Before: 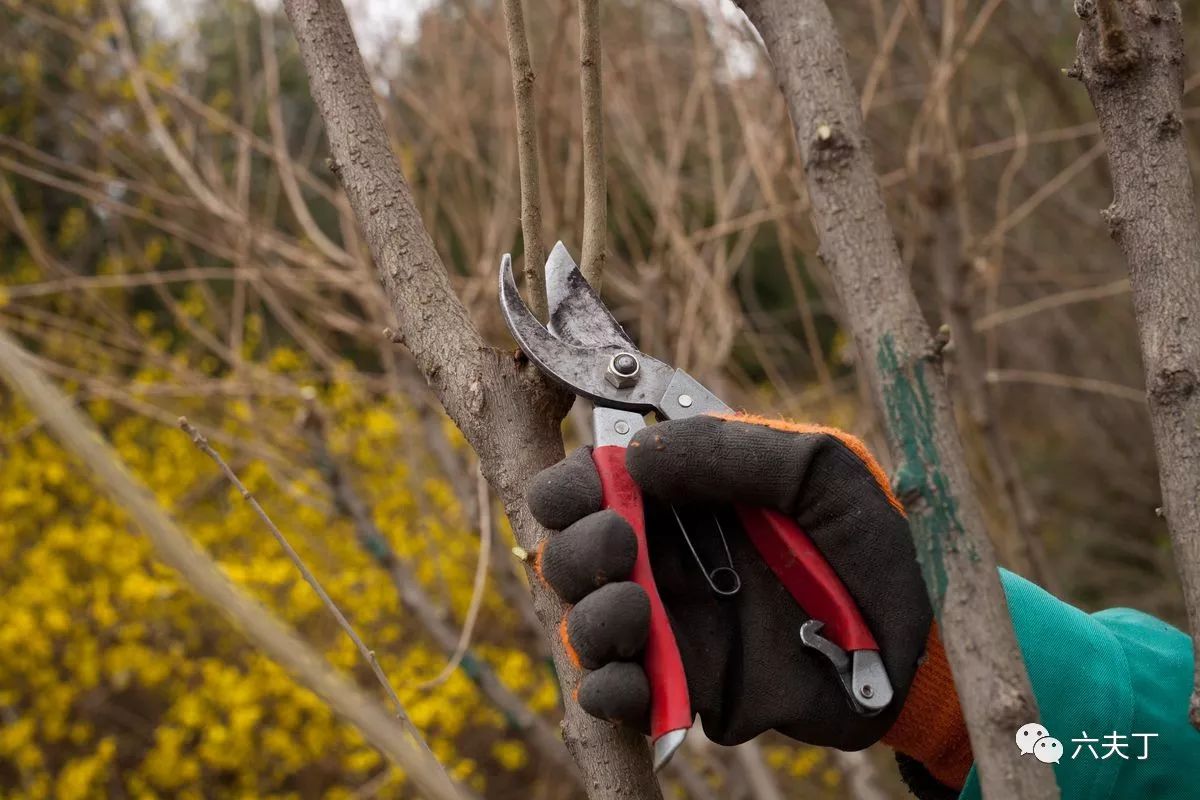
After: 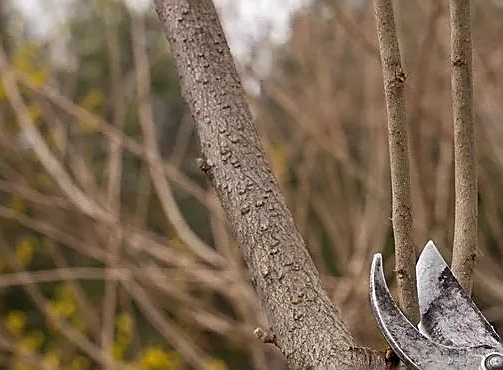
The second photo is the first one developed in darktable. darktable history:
crop and rotate: left 10.817%, top 0.062%, right 47.194%, bottom 53.626%
sharpen: radius 1.4, amount 1.25, threshold 0.7
